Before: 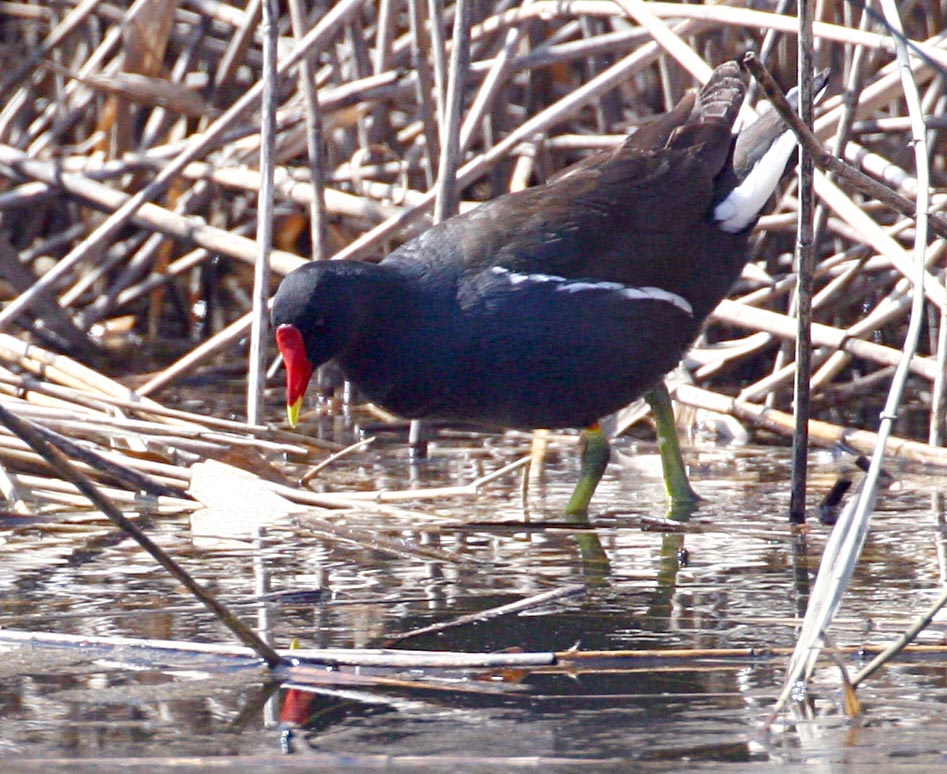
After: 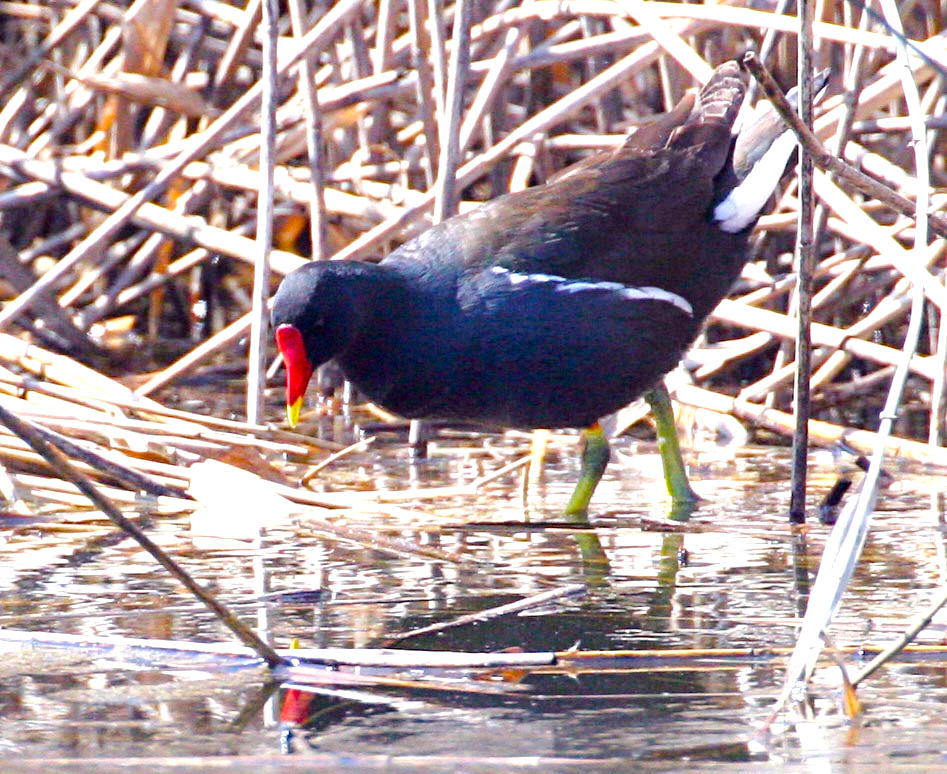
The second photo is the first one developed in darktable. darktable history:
tone equalizer: -8 EV -0.755 EV, -7 EV -0.74 EV, -6 EV -0.618 EV, -5 EV -0.405 EV, -3 EV 0.378 EV, -2 EV 0.6 EV, -1 EV 0.685 EV, +0 EV 0.779 EV
color balance rgb: perceptual saturation grading › global saturation 25.585%, perceptual brilliance grading › mid-tones 9.156%, perceptual brilliance grading › shadows 15.275%, global vibrance 20%
